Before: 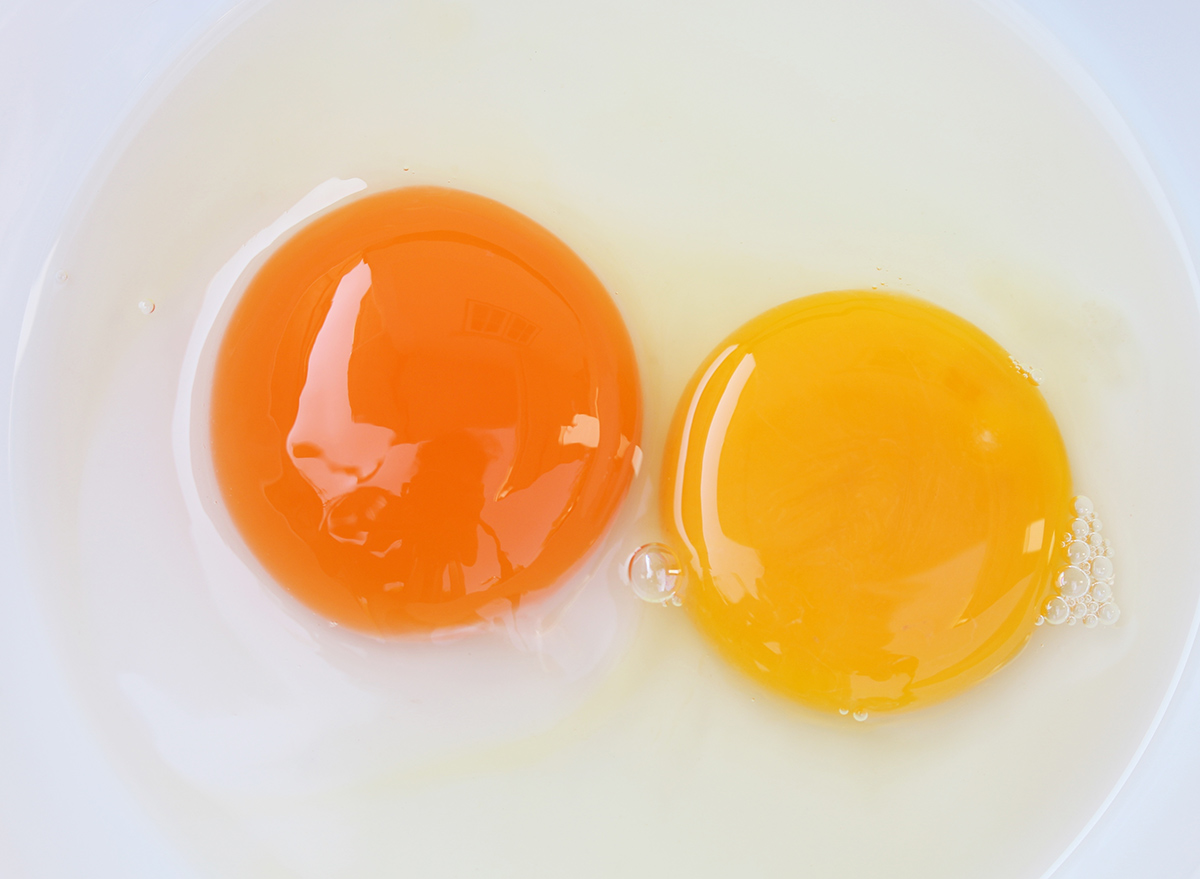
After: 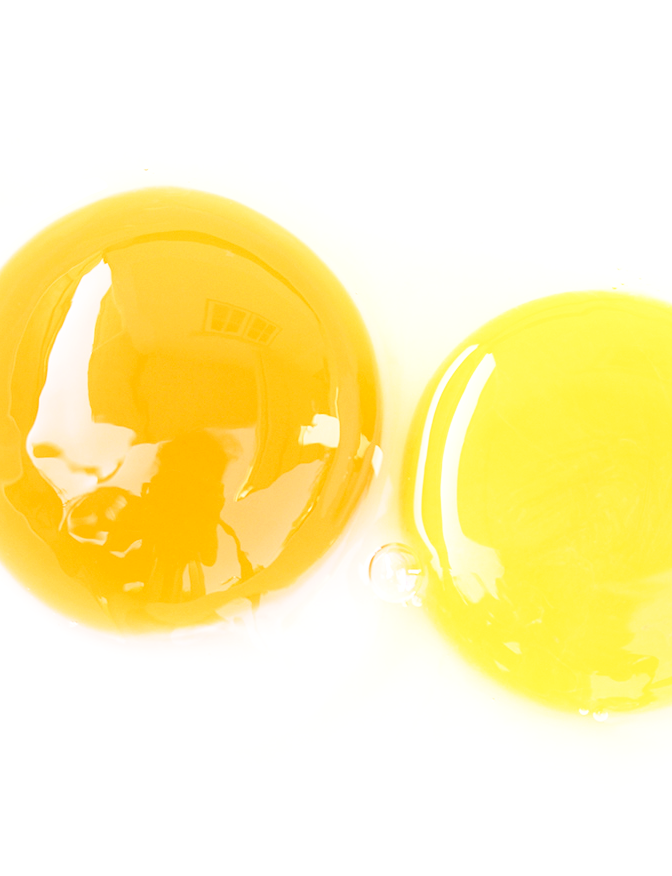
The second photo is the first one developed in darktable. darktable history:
crop: left 21.674%, right 22.086%
exposure: exposure 0.74 EV, compensate highlight preservation false
base curve: curves: ch0 [(0, 0) (0.028, 0.03) (0.121, 0.232) (0.46, 0.748) (0.859, 0.968) (1, 1)], preserve colors none
